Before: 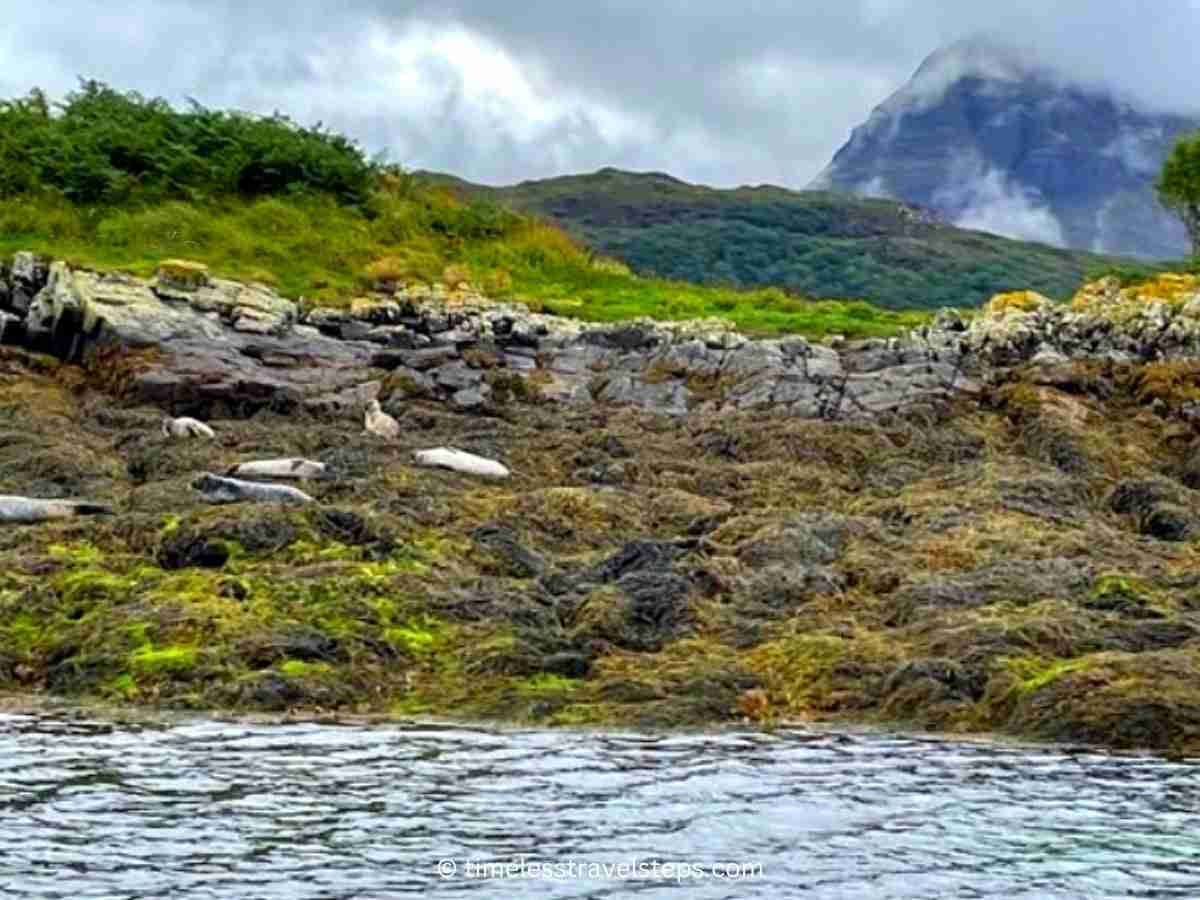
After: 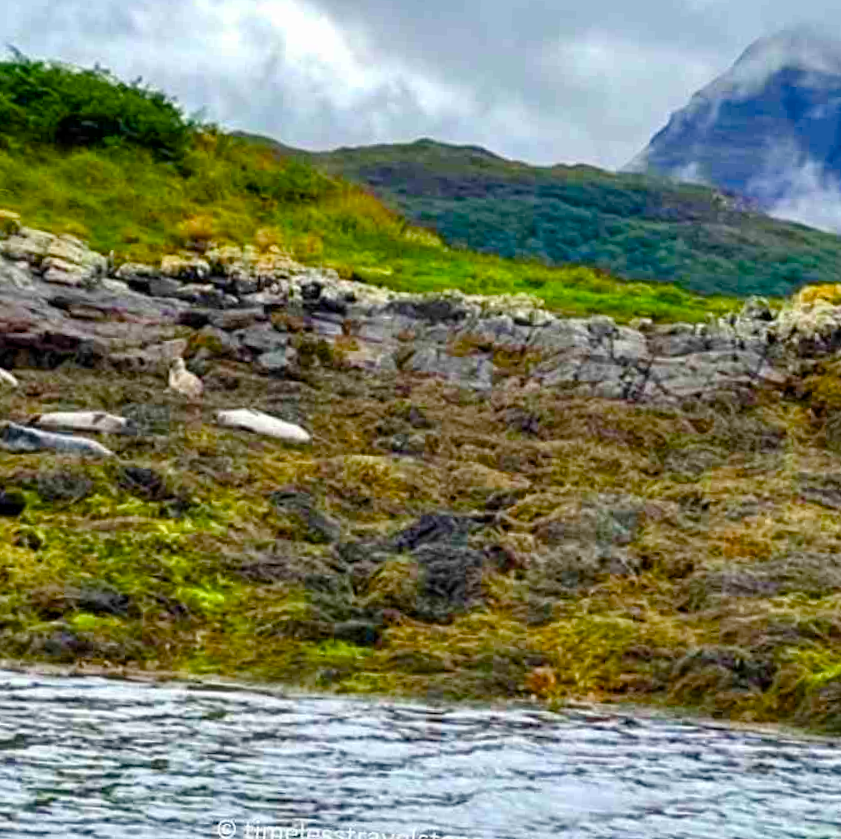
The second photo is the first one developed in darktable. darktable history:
exposure: compensate highlight preservation false
color balance rgb: perceptual saturation grading › global saturation 46.217%, perceptual saturation grading › highlights -50.277%, perceptual saturation grading › shadows 30.061%
crop and rotate: angle -3.1°, left 14.157%, top 0.041%, right 10.748%, bottom 0.083%
